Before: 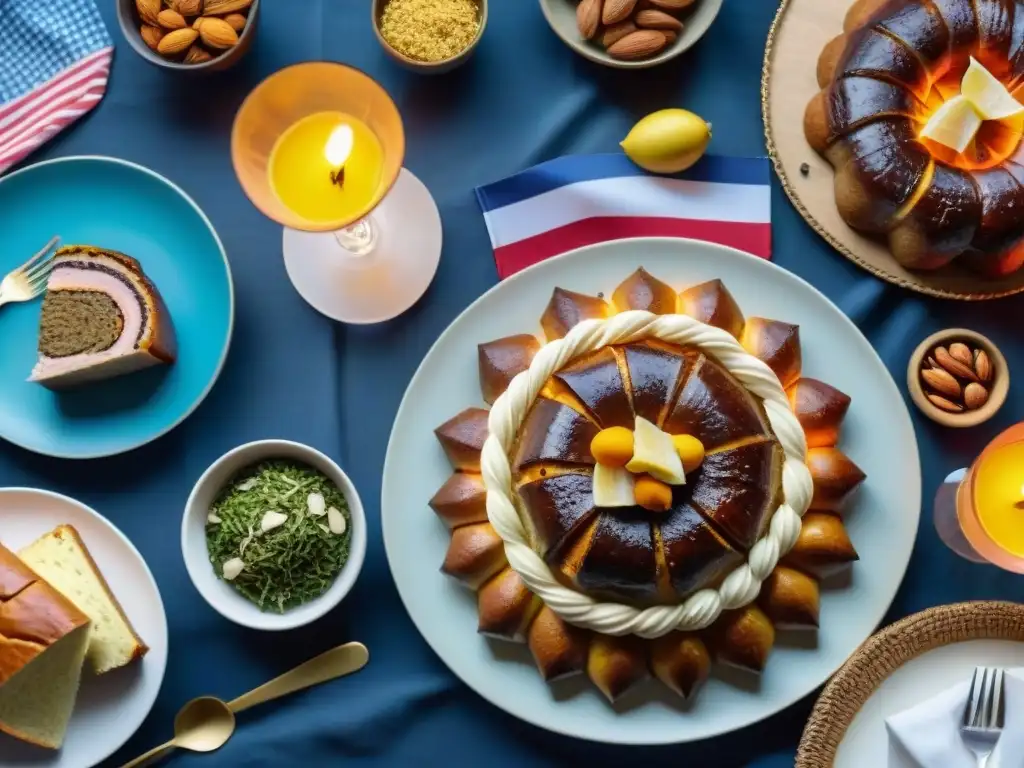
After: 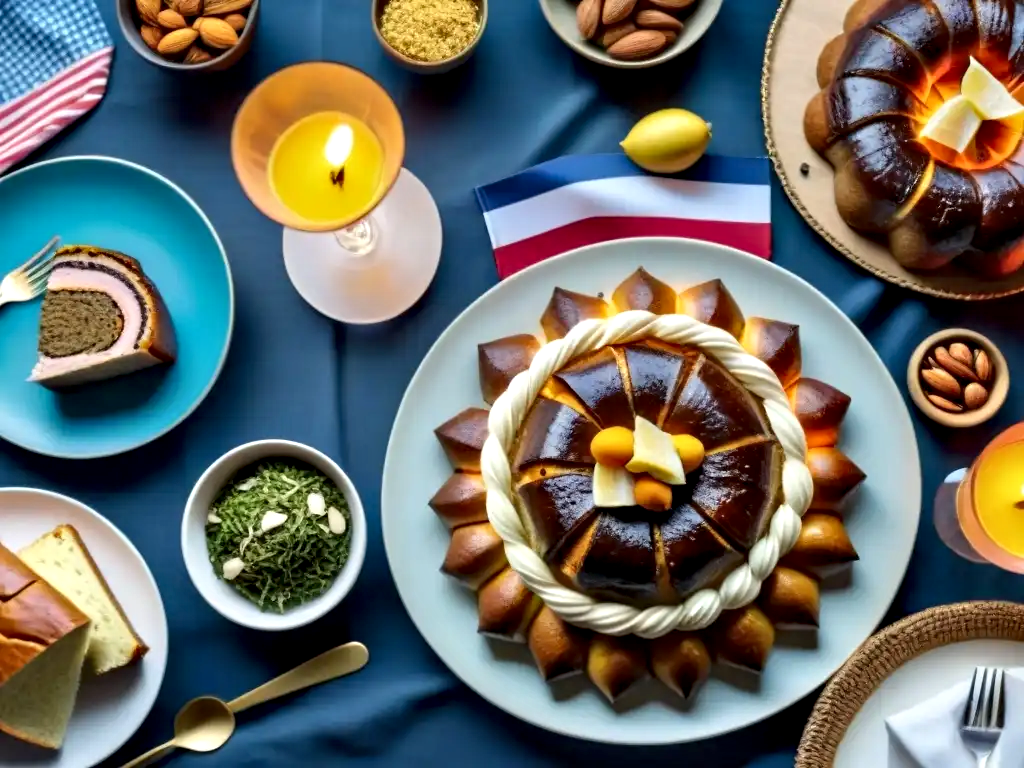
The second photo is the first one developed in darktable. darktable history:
contrast equalizer: y [[0.48, 0.654, 0.731, 0.706, 0.772, 0.382], [0.55 ×6], [0 ×6], [0 ×6], [0 ×6]], mix 0.316
exposure: black level correction 0.001, exposure 0.016 EV, compensate highlight preservation false
